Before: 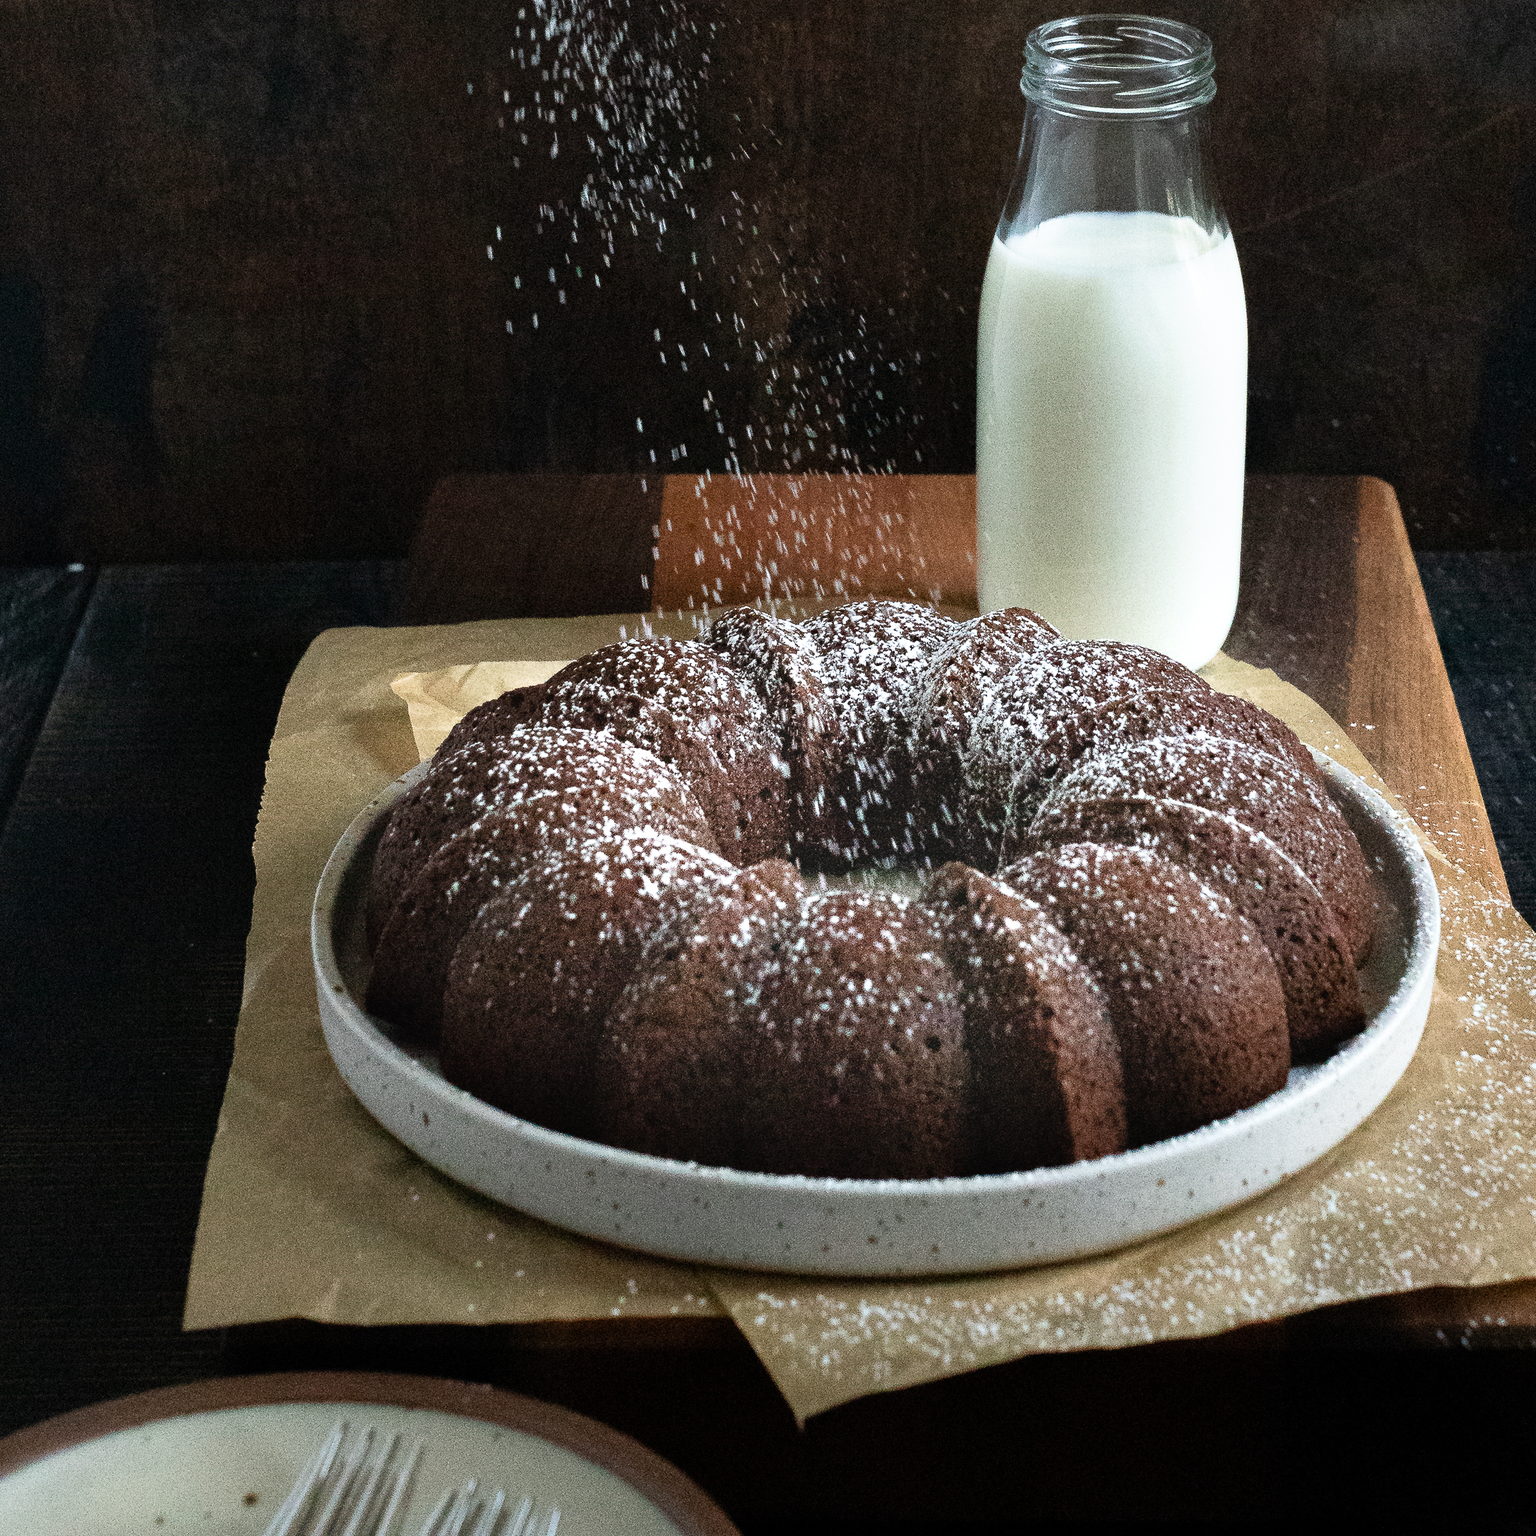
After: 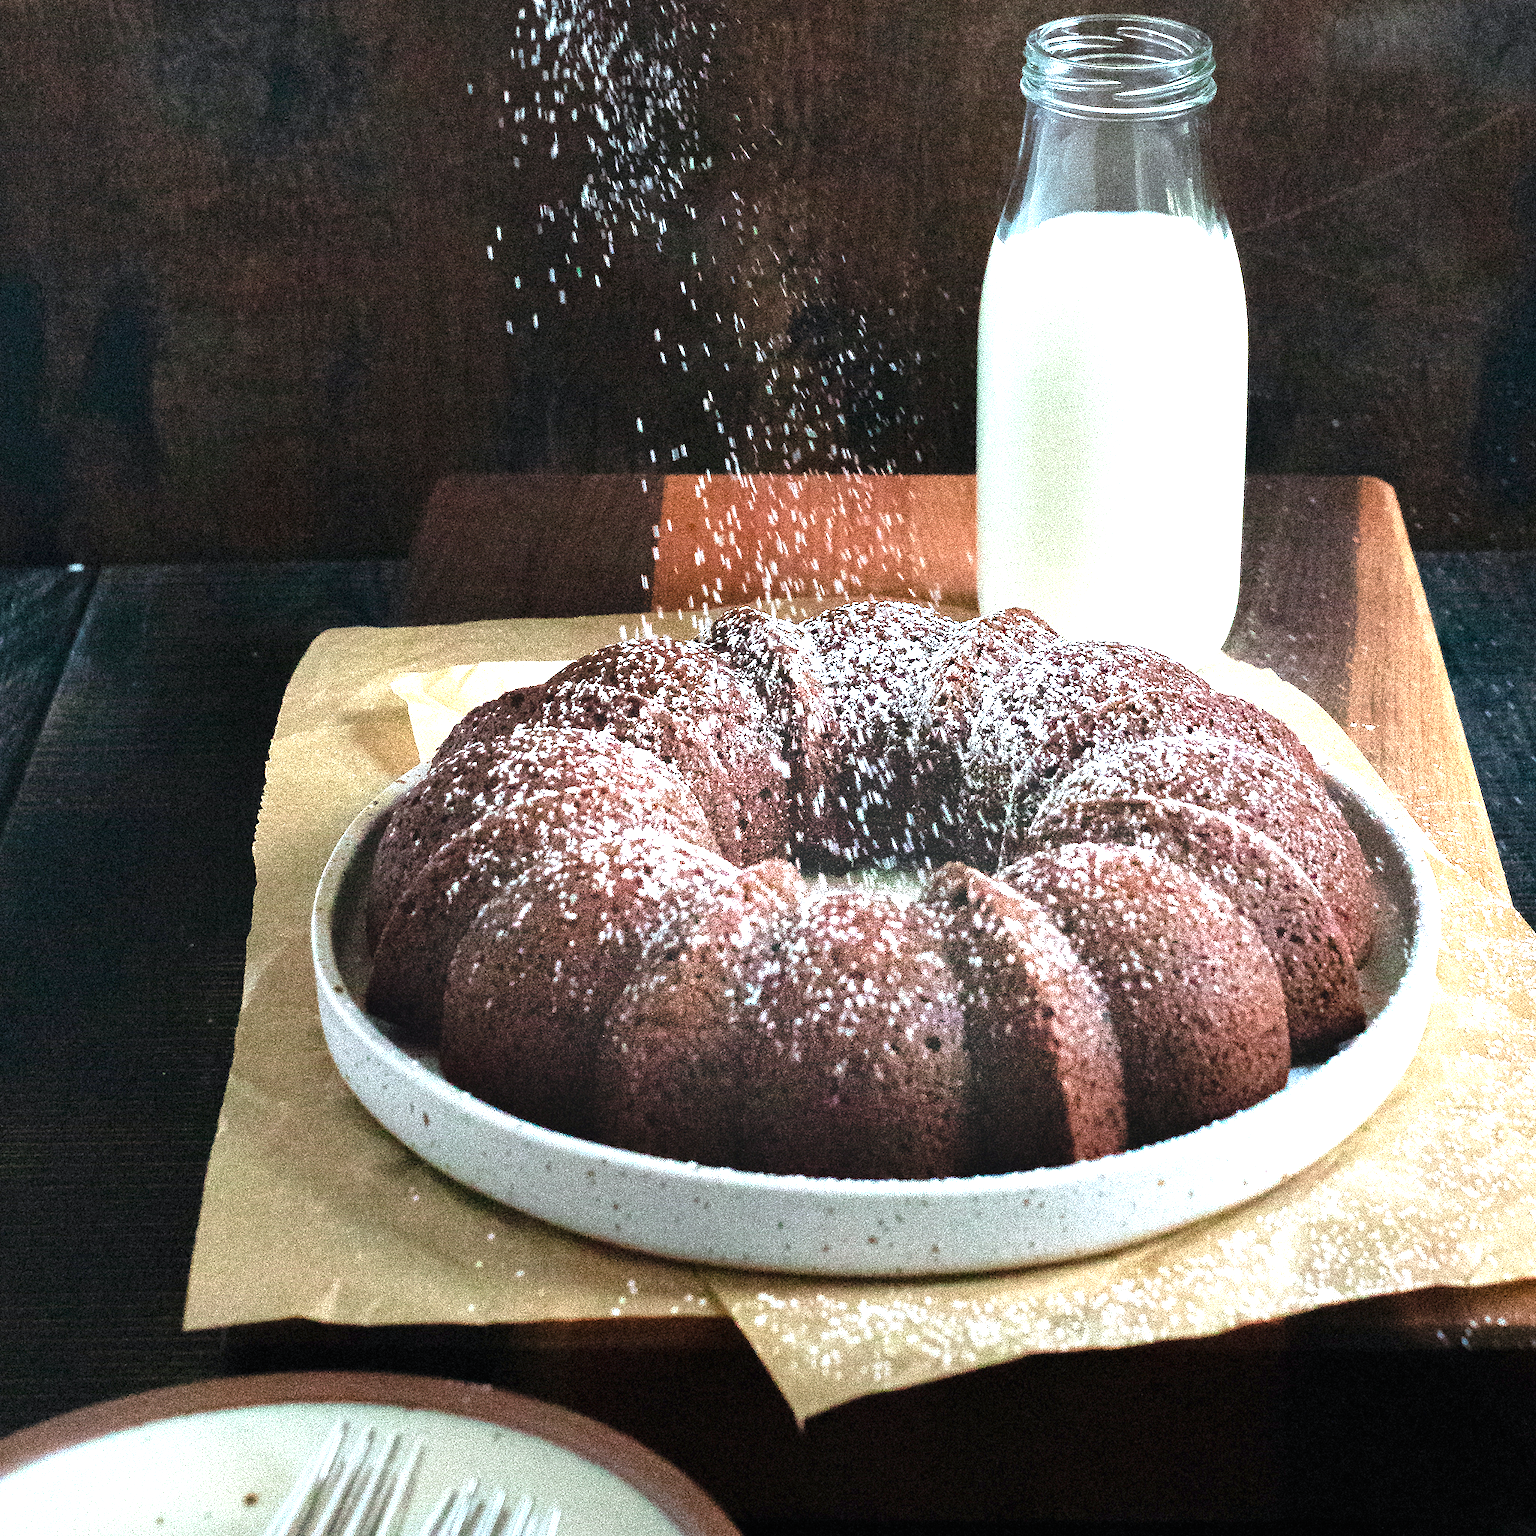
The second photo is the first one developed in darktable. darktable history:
color correction: highlights b* -0.048, saturation 0.99
color calibration: output R [0.972, 0.068, -0.094, 0], output G [-0.178, 1.216, -0.086, 0], output B [0.095, -0.136, 0.98, 0], illuminant as shot in camera, x 0.358, y 0.373, temperature 4628.91 K, saturation algorithm version 1 (2020)
exposure: black level correction 0, exposure 1.522 EV, compensate highlight preservation false
